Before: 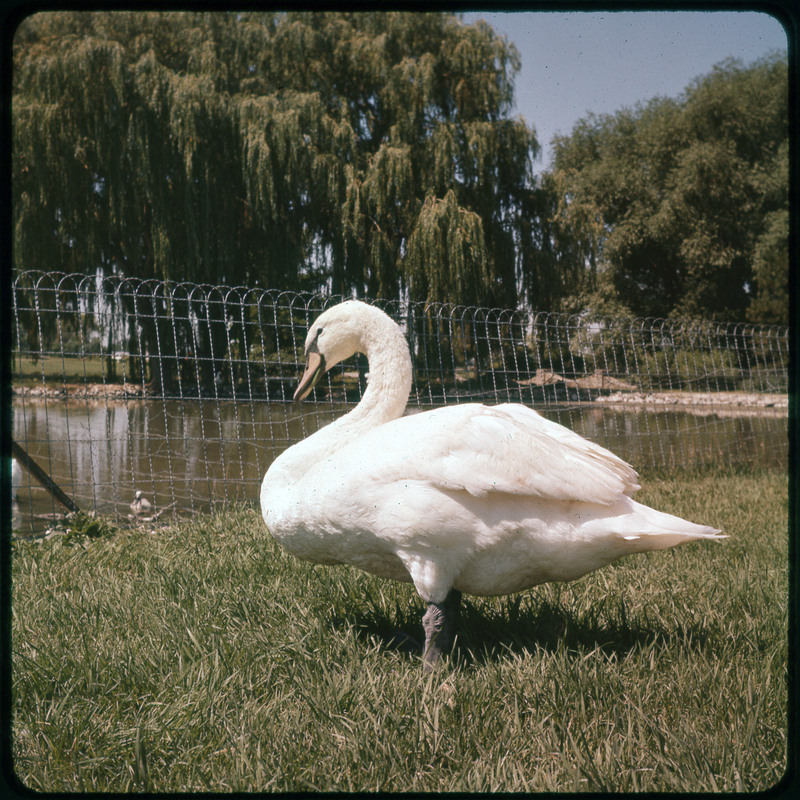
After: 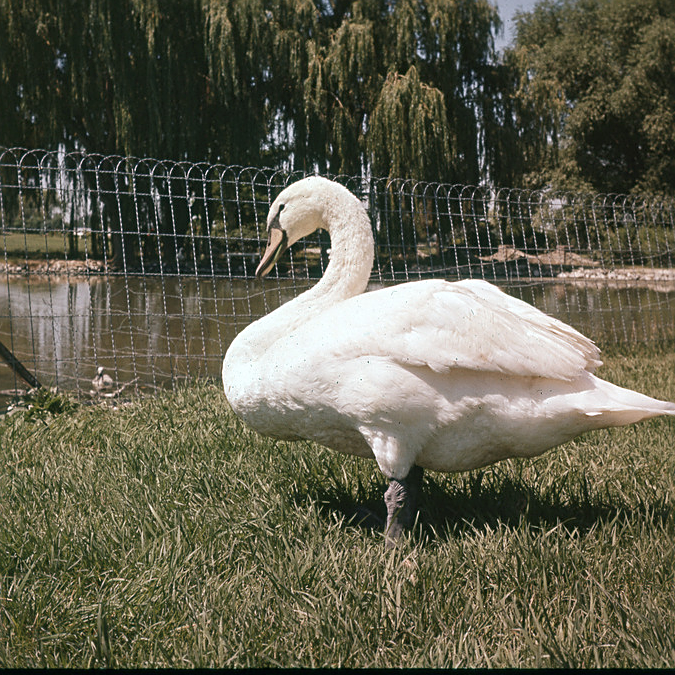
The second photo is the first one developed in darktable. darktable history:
sharpen: on, module defaults
crop and rotate: left 4.842%, top 15.51%, right 10.668%
